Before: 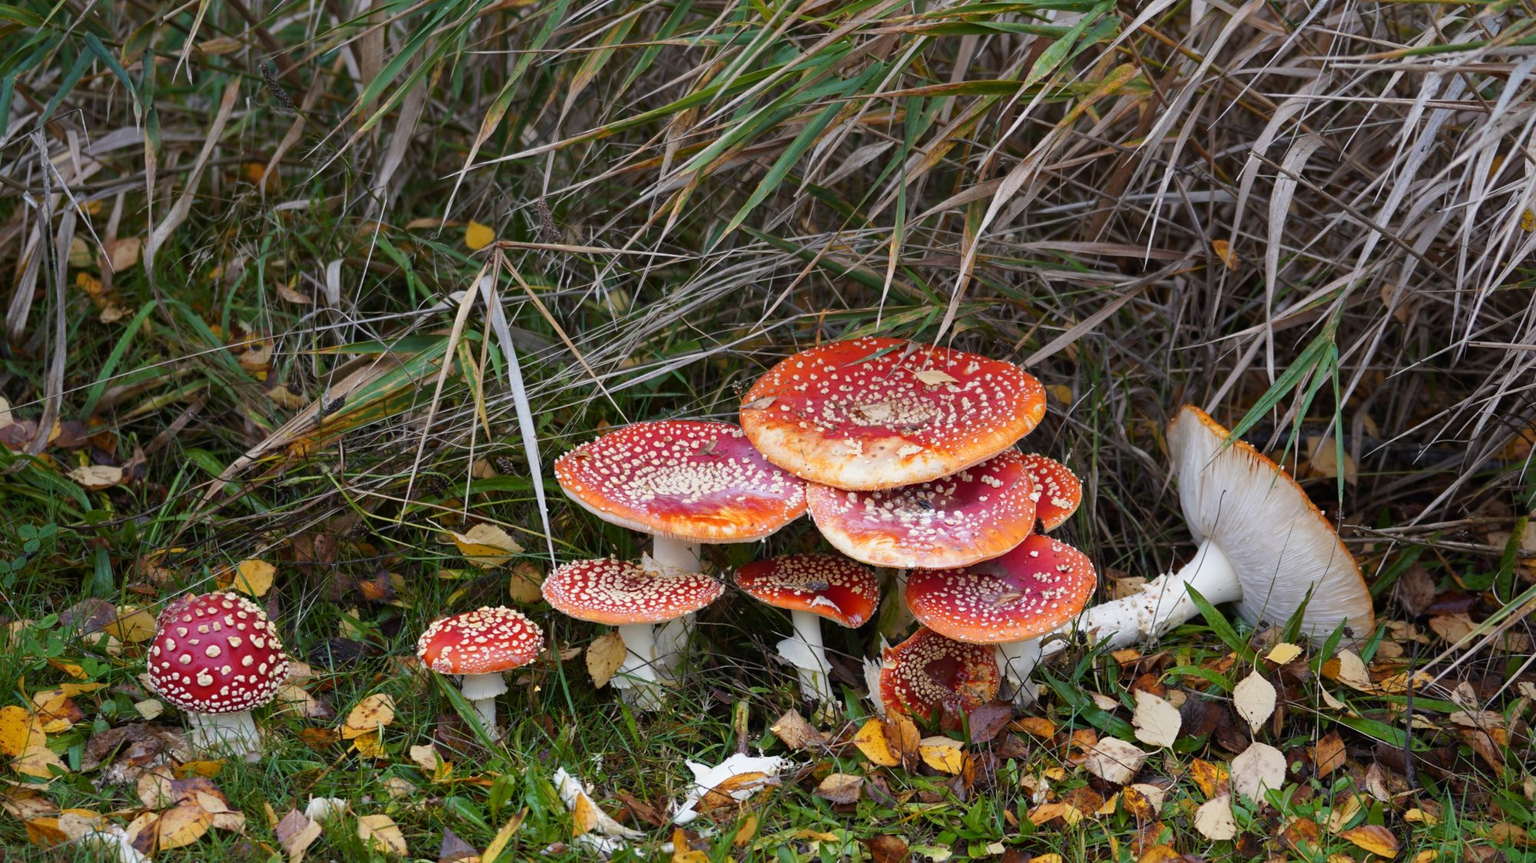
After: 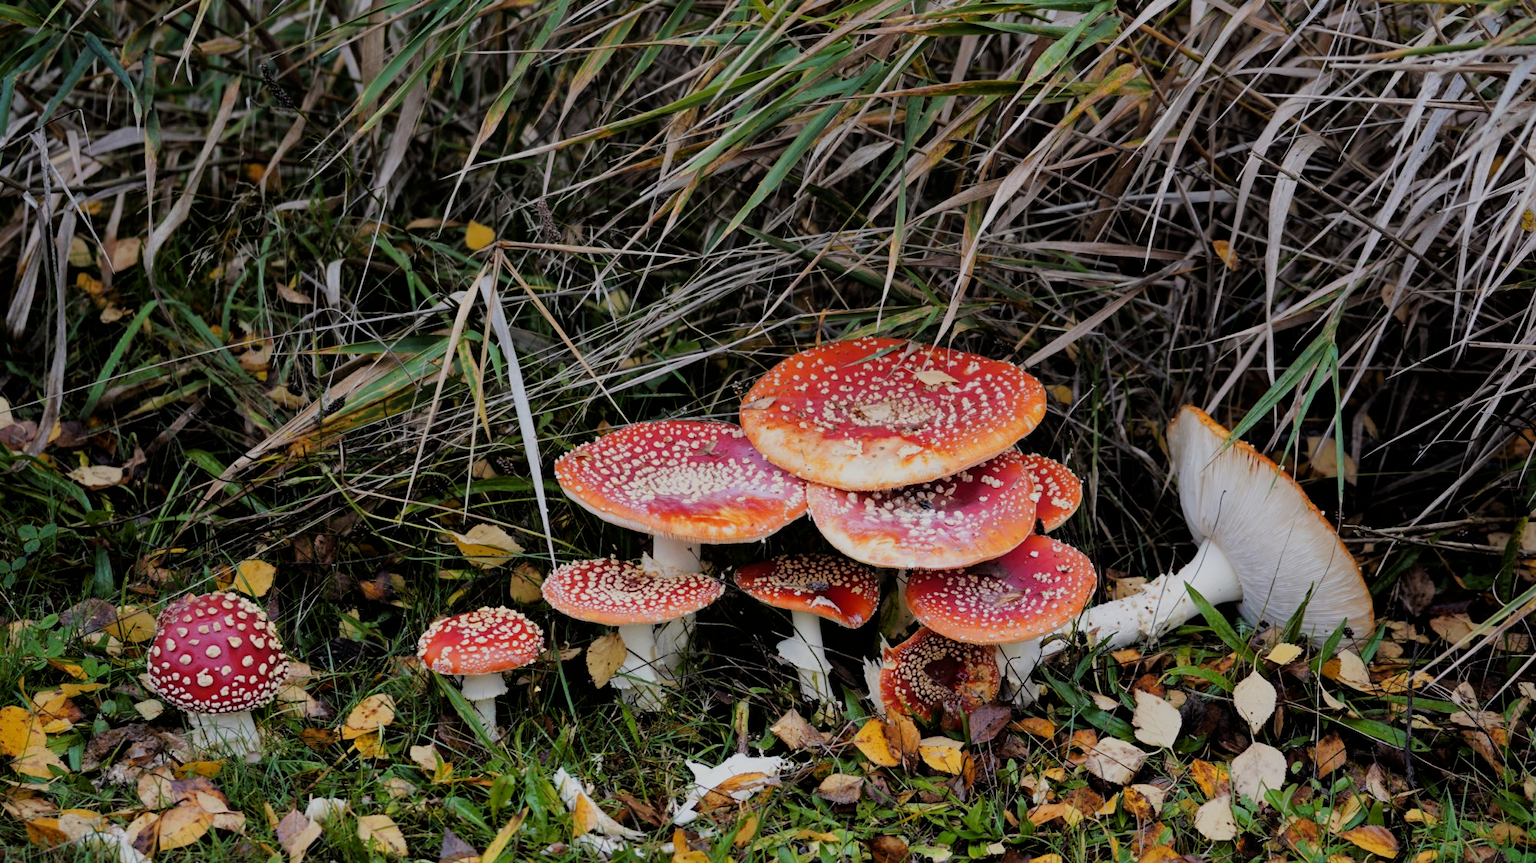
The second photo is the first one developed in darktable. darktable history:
filmic rgb: black relative exposure -4.72 EV, white relative exposure 4.77 EV, hardness 2.35, latitude 37%, contrast 1.047, highlights saturation mix 1.36%, shadows ↔ highlights balance 1.17%
